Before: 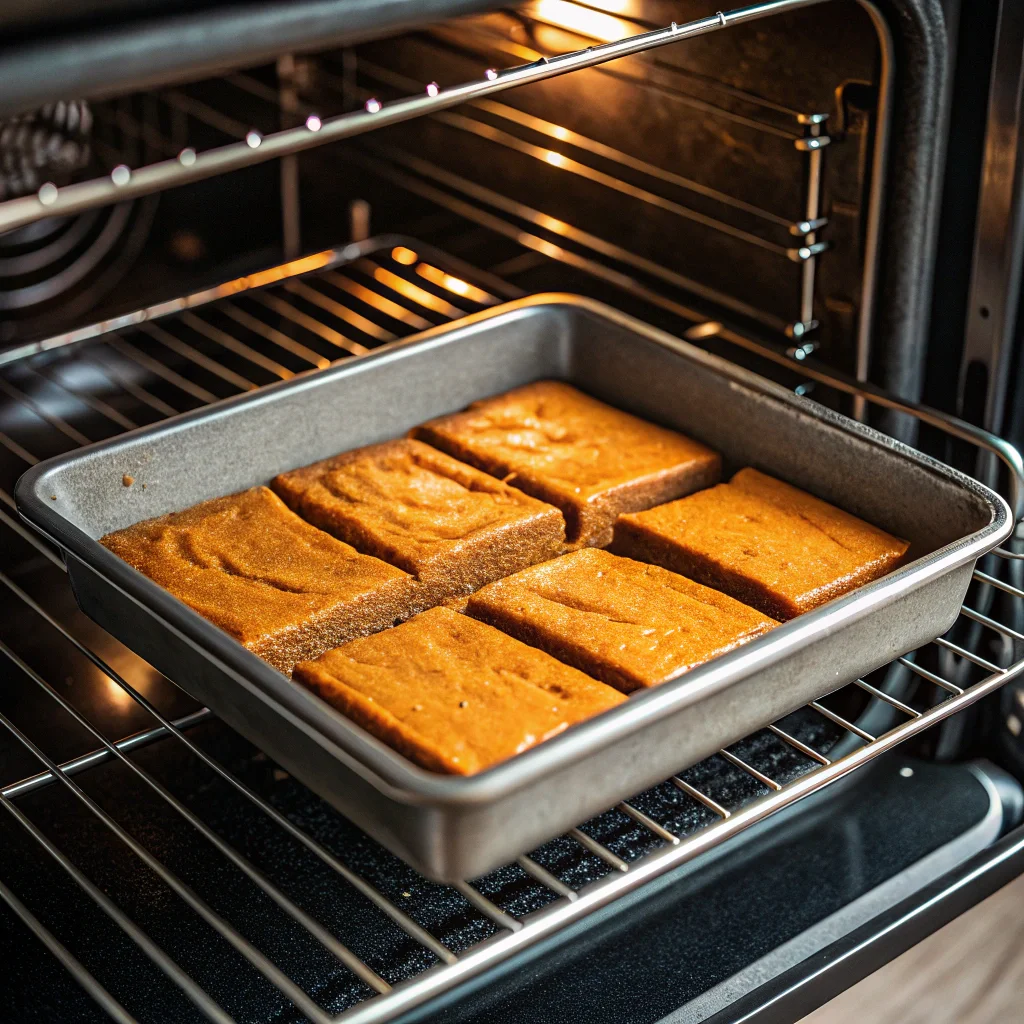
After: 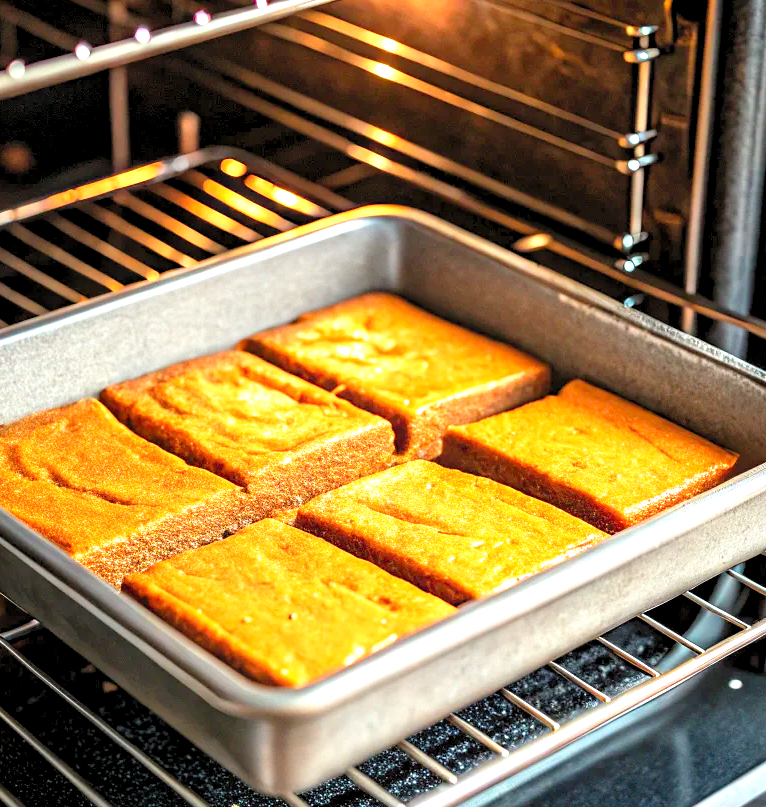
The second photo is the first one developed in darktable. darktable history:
crop: left 16.768%, top 8.653%, right 8.362%, bottom 12.485%
exposure: black level correction 0, exposure 0.5 EV, compensate exposure bias true, compensate highlight preservation false
levels: levels [0.036, 0.364, 0.827]
